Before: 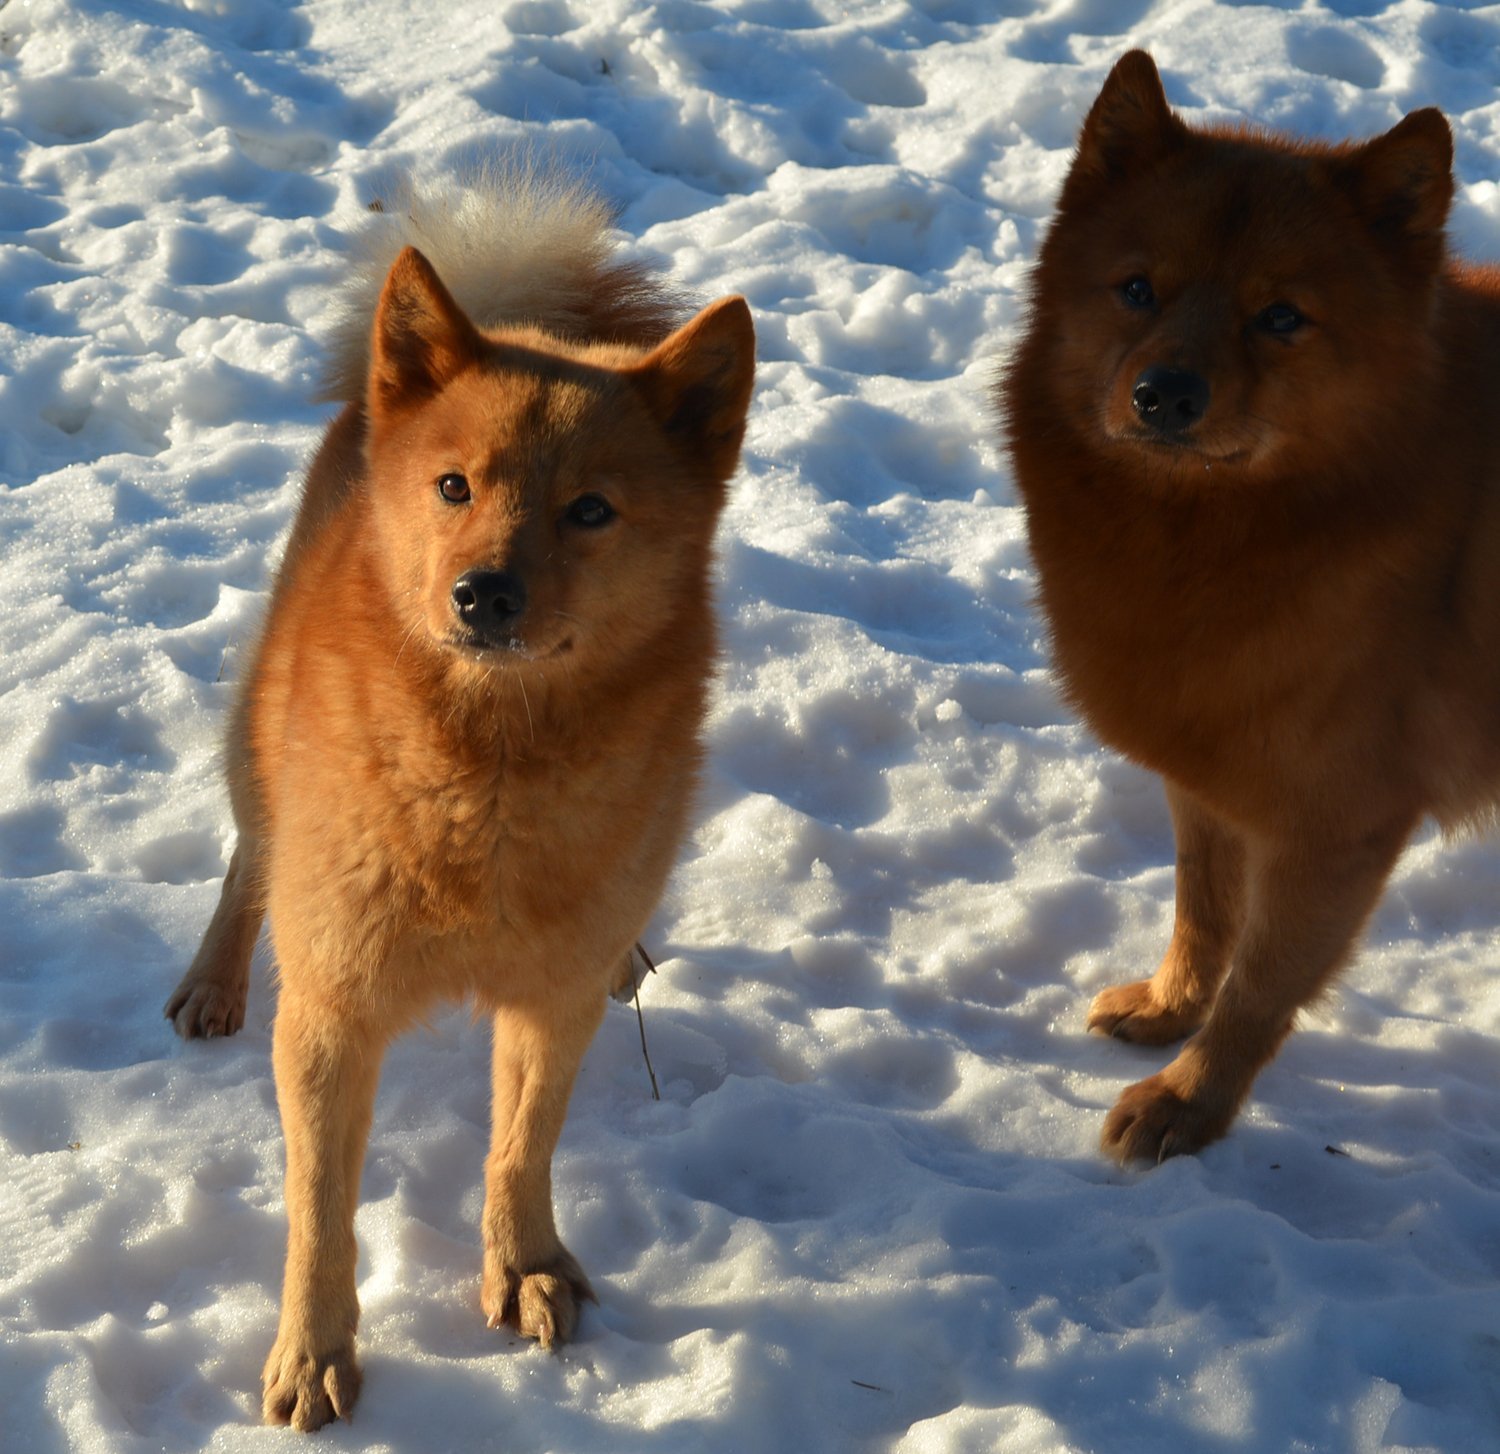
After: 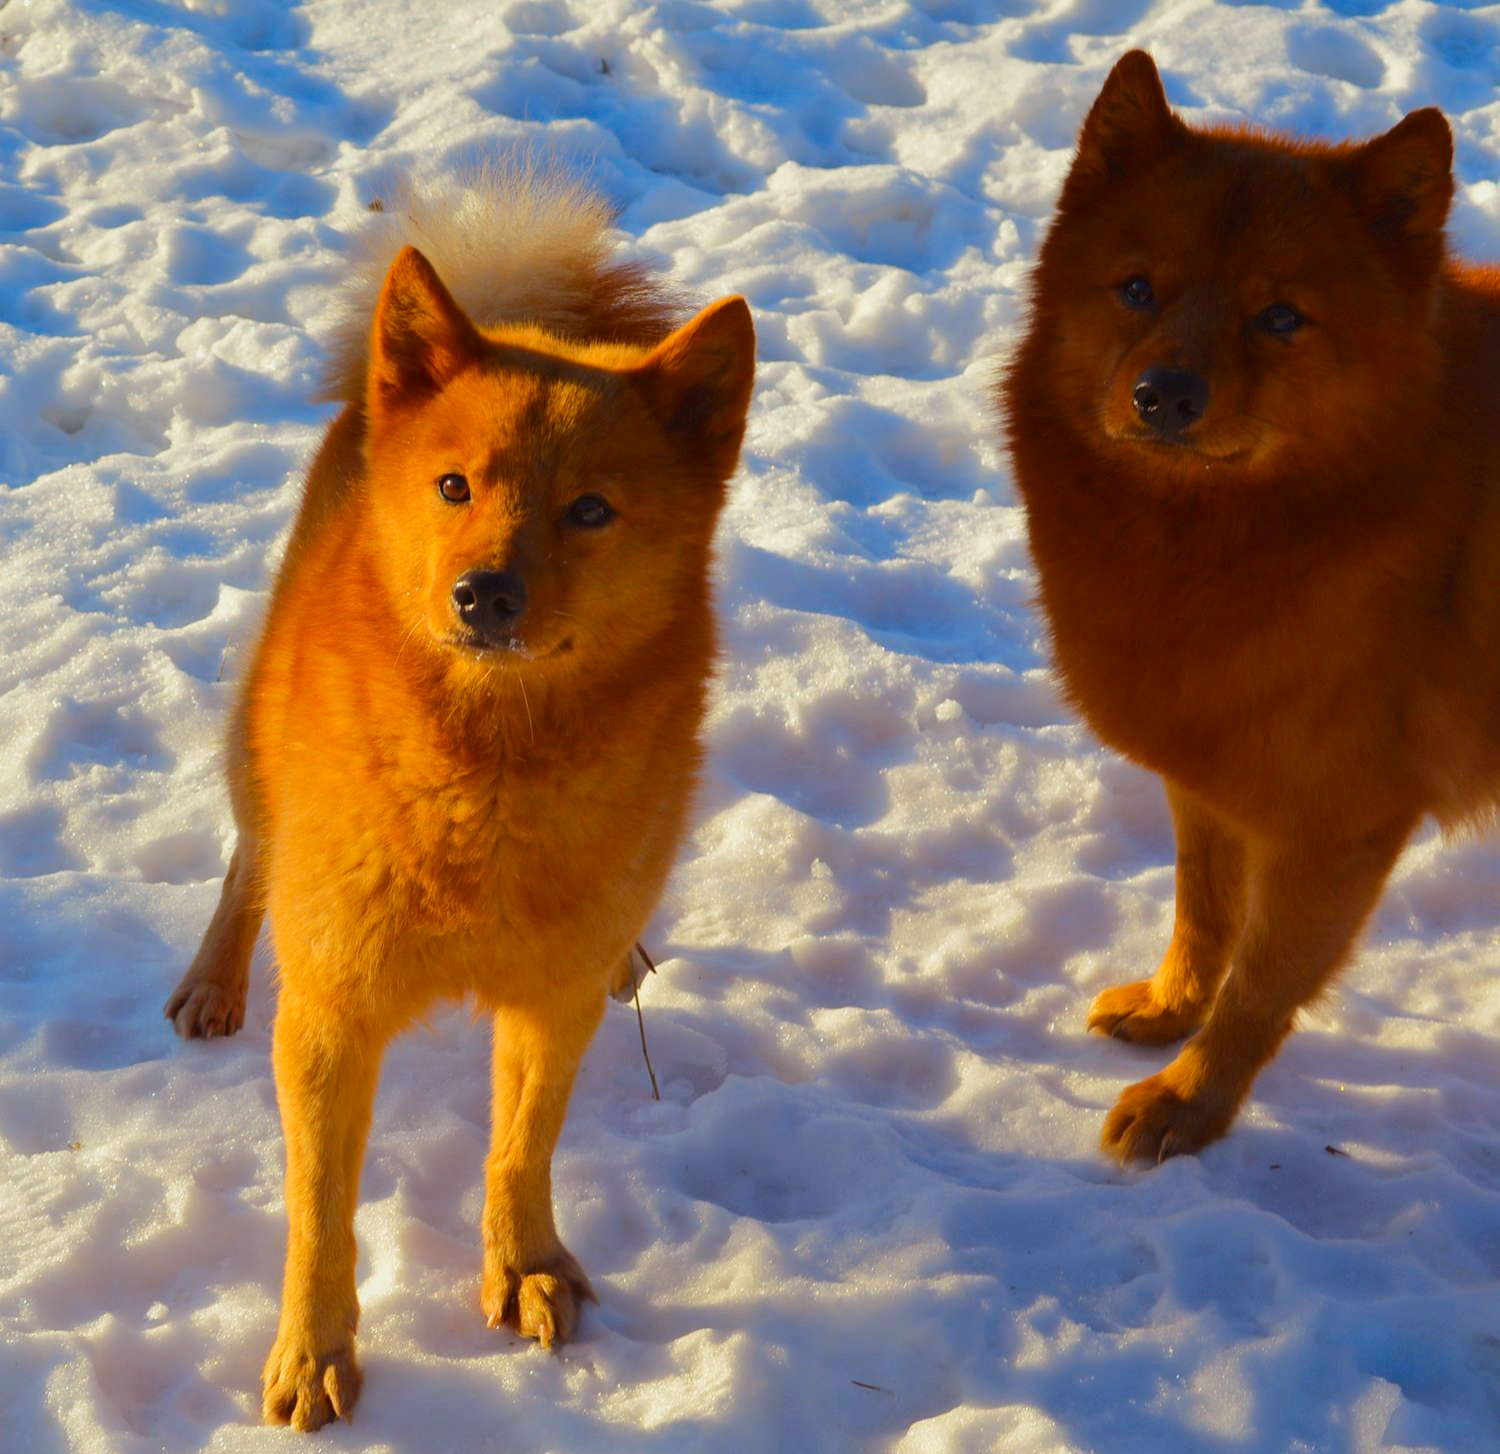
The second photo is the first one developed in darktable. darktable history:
color balance rgb: power › chroma 1.563%, power › hue 25.46°, linear chroma grading › global chroma 42.24%, perceptual saturation grading › global saturation 0.12%, perceptual brilliance grading › mid-tones 10.87%, perceptual brilliance grading › shadows 15.175%, contrast -9.847%
